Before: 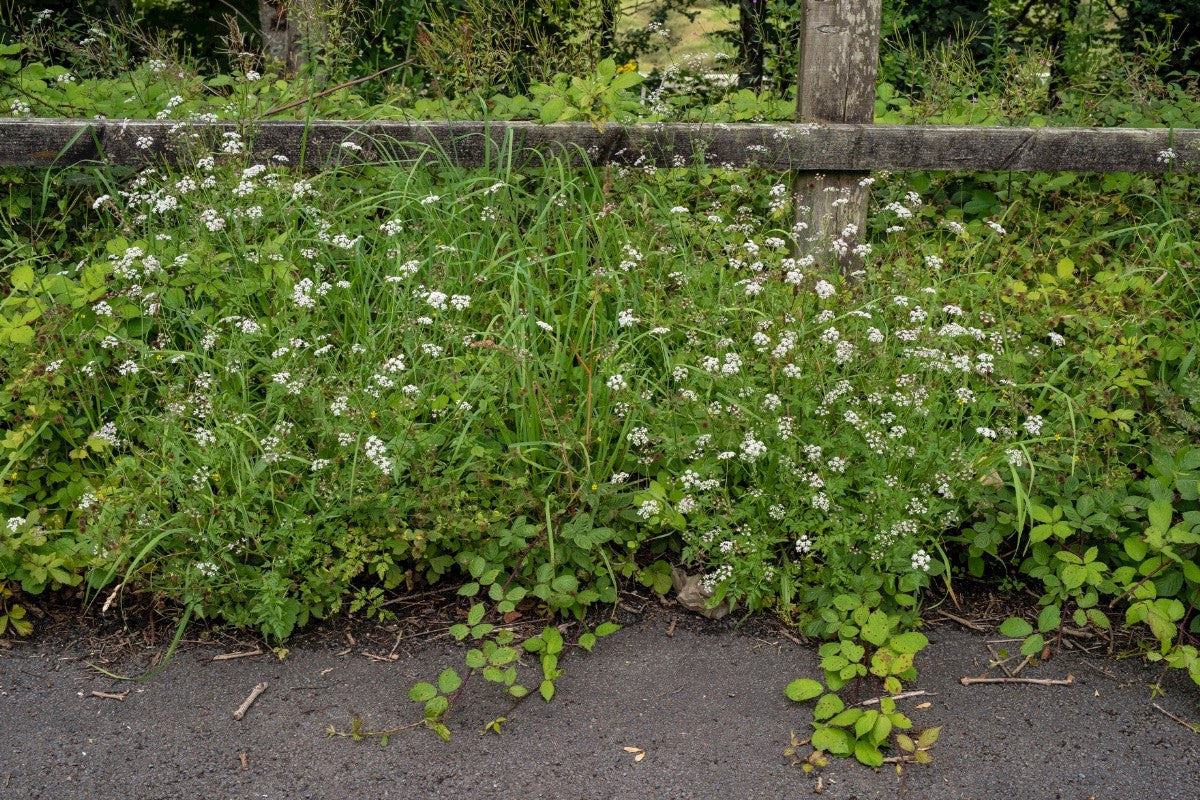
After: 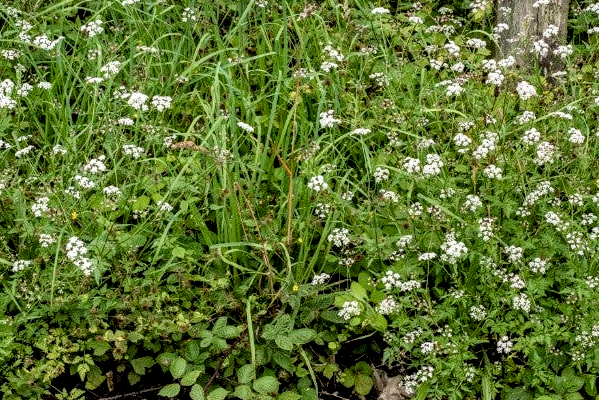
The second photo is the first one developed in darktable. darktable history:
crop: left 25%, top 25%, right 25%, bottom 25%
exposure: black level correction 0.005, exposure 0.286 EV, compensate highlight preservation false
local contrast: highlights 60%, shadows 60%, detail 160%
filmic rgb: white relative exposure 3.9 EV, hardness 4.26
